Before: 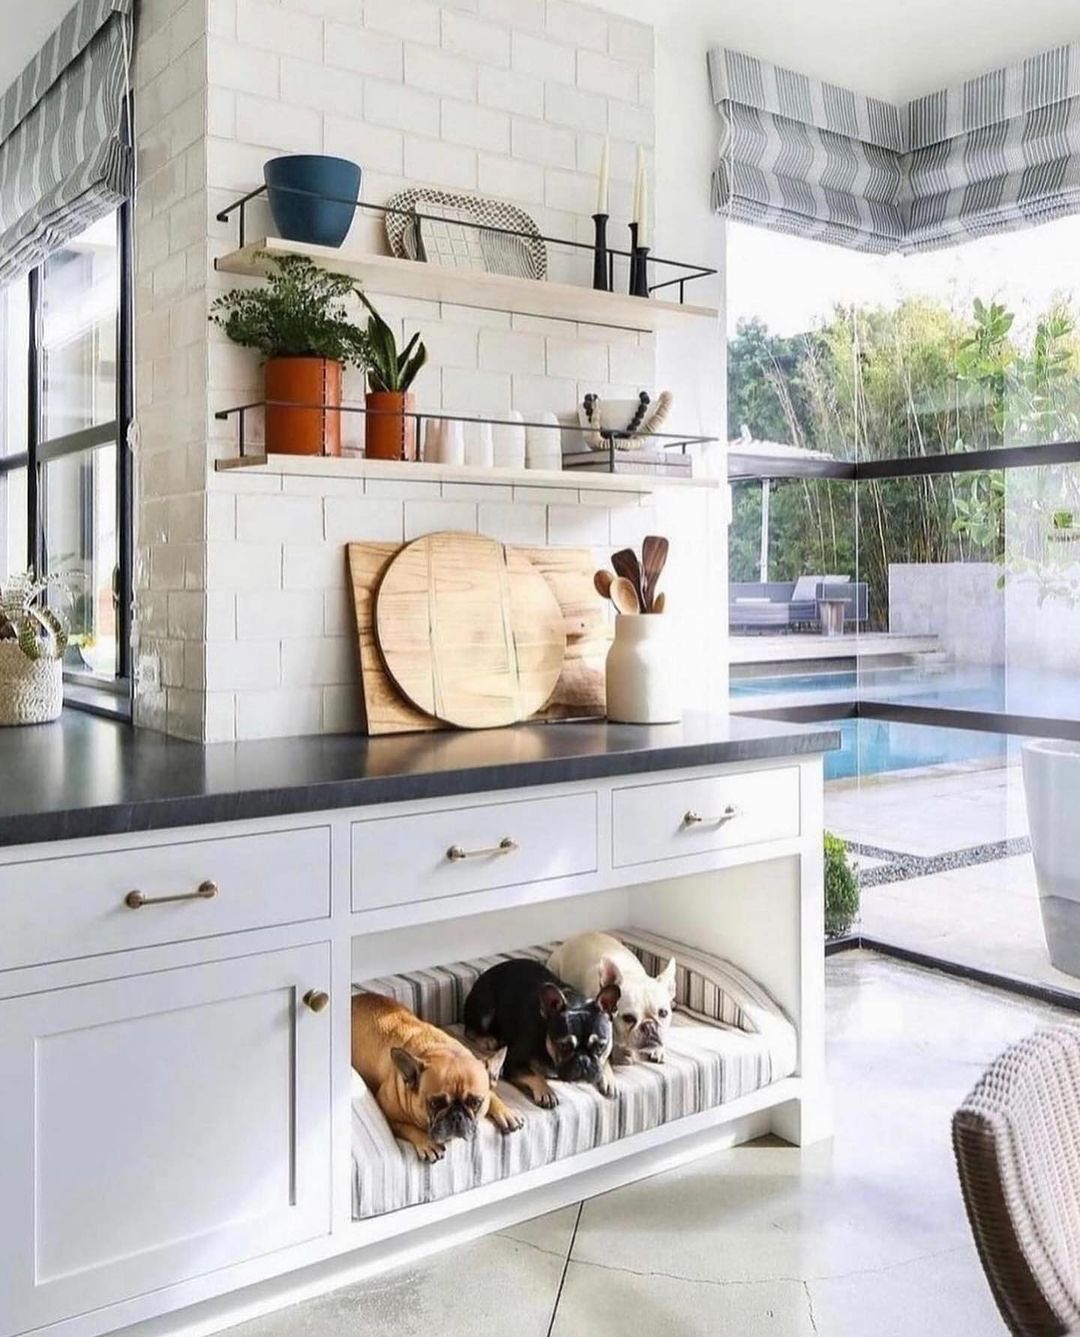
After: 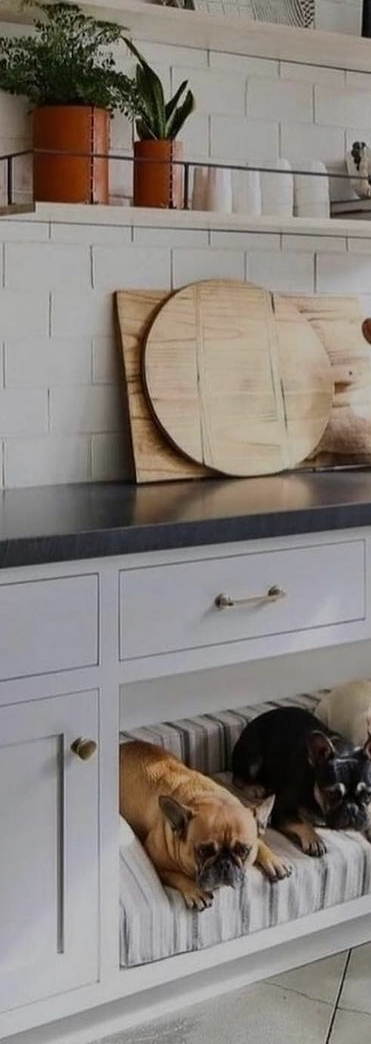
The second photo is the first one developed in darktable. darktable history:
exposure: exposure -0.952 EV, compensate highlight preservation false
crop and rotate: left 21.531%, top 18.883%, right 44.075%, bottom 2.998%
